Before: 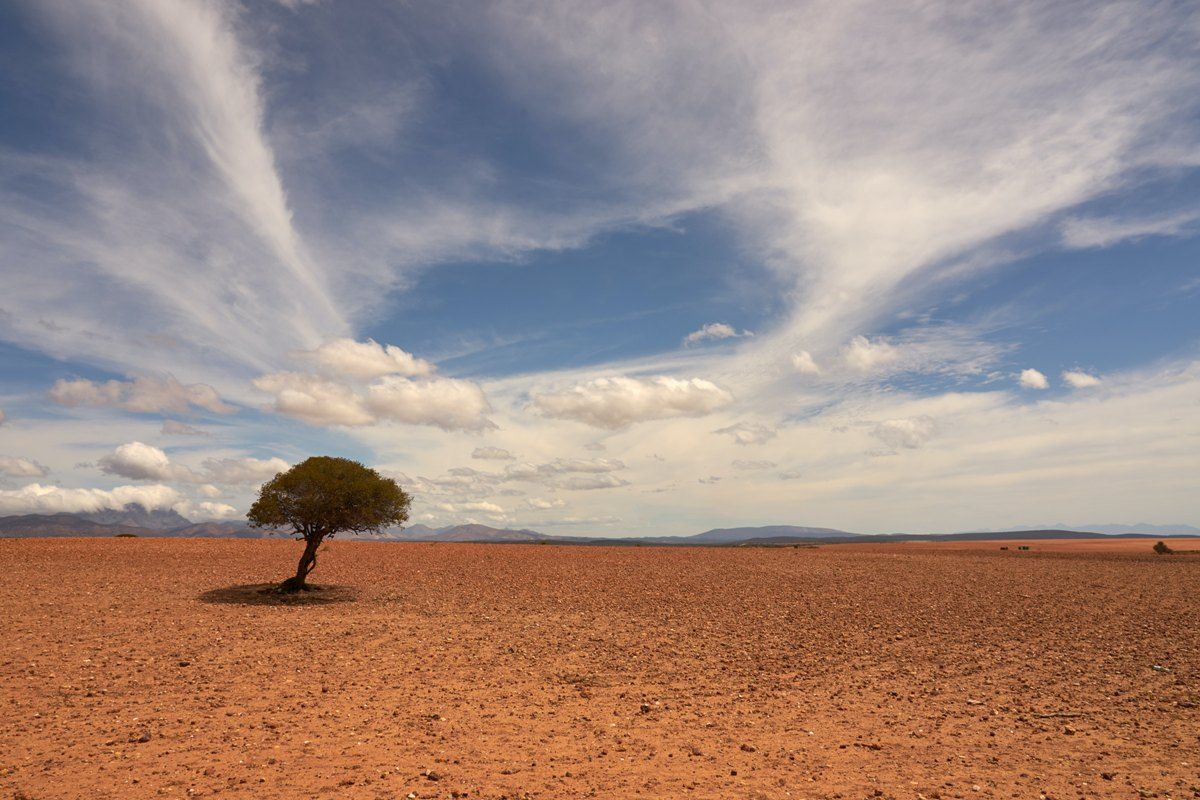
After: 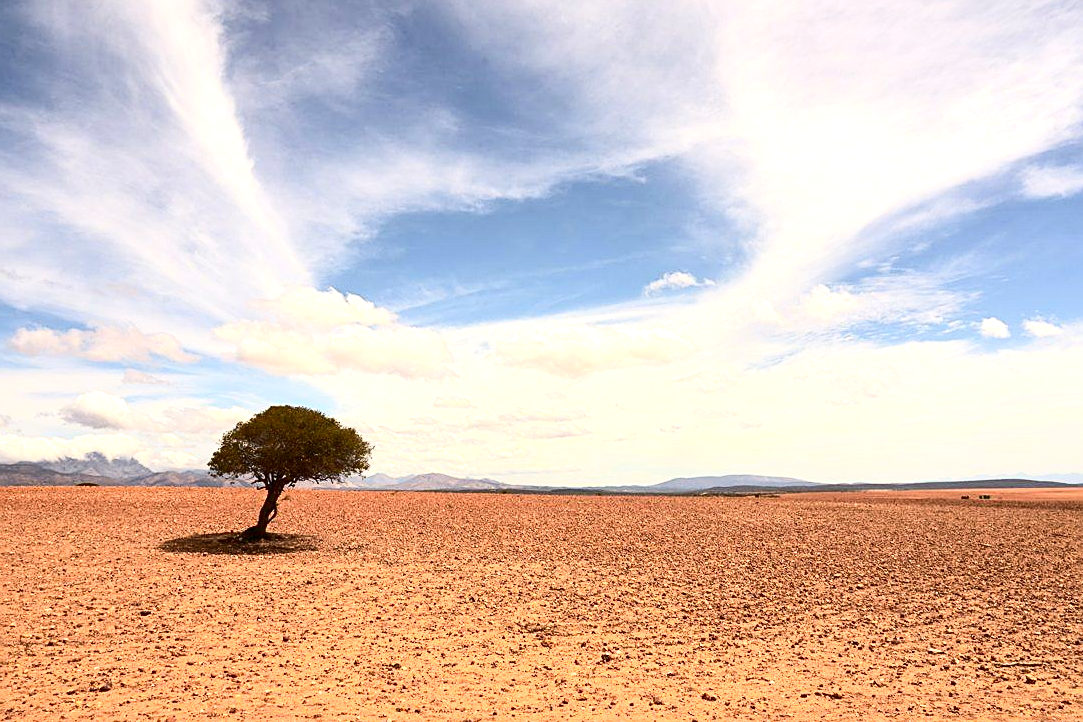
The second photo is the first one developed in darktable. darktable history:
crop: left 3.305%, top 6.436%, right 6.389%, bottom 3.258%
sharpen: on, module defaults
exposure: exposure 0.935 EV, compensate highlight preservation false
contrast brightness saturation: contrast 0.28
